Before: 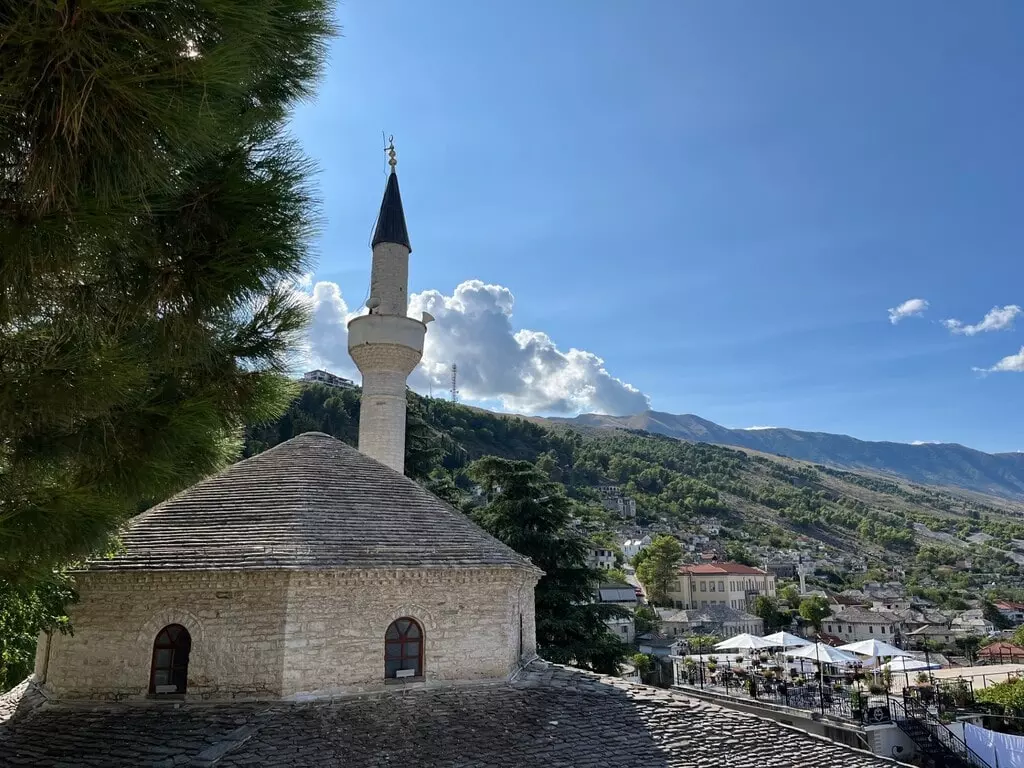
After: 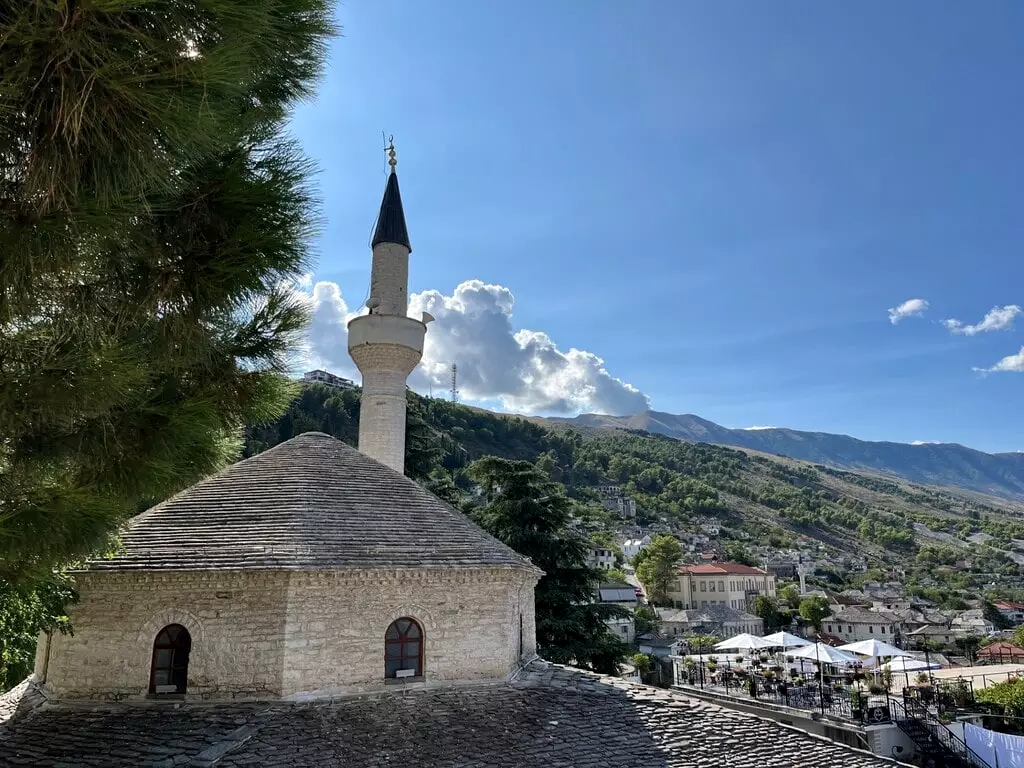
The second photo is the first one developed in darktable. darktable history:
shadows and highlights: shadows 37.27, highlights -28.18, soften with gaussian
contrast equalizer: octaves 7, y [[0.6 ×6], [0.55 ×6], [0 ×6], [0 ×6], [0 ×6]], mix 0.15
